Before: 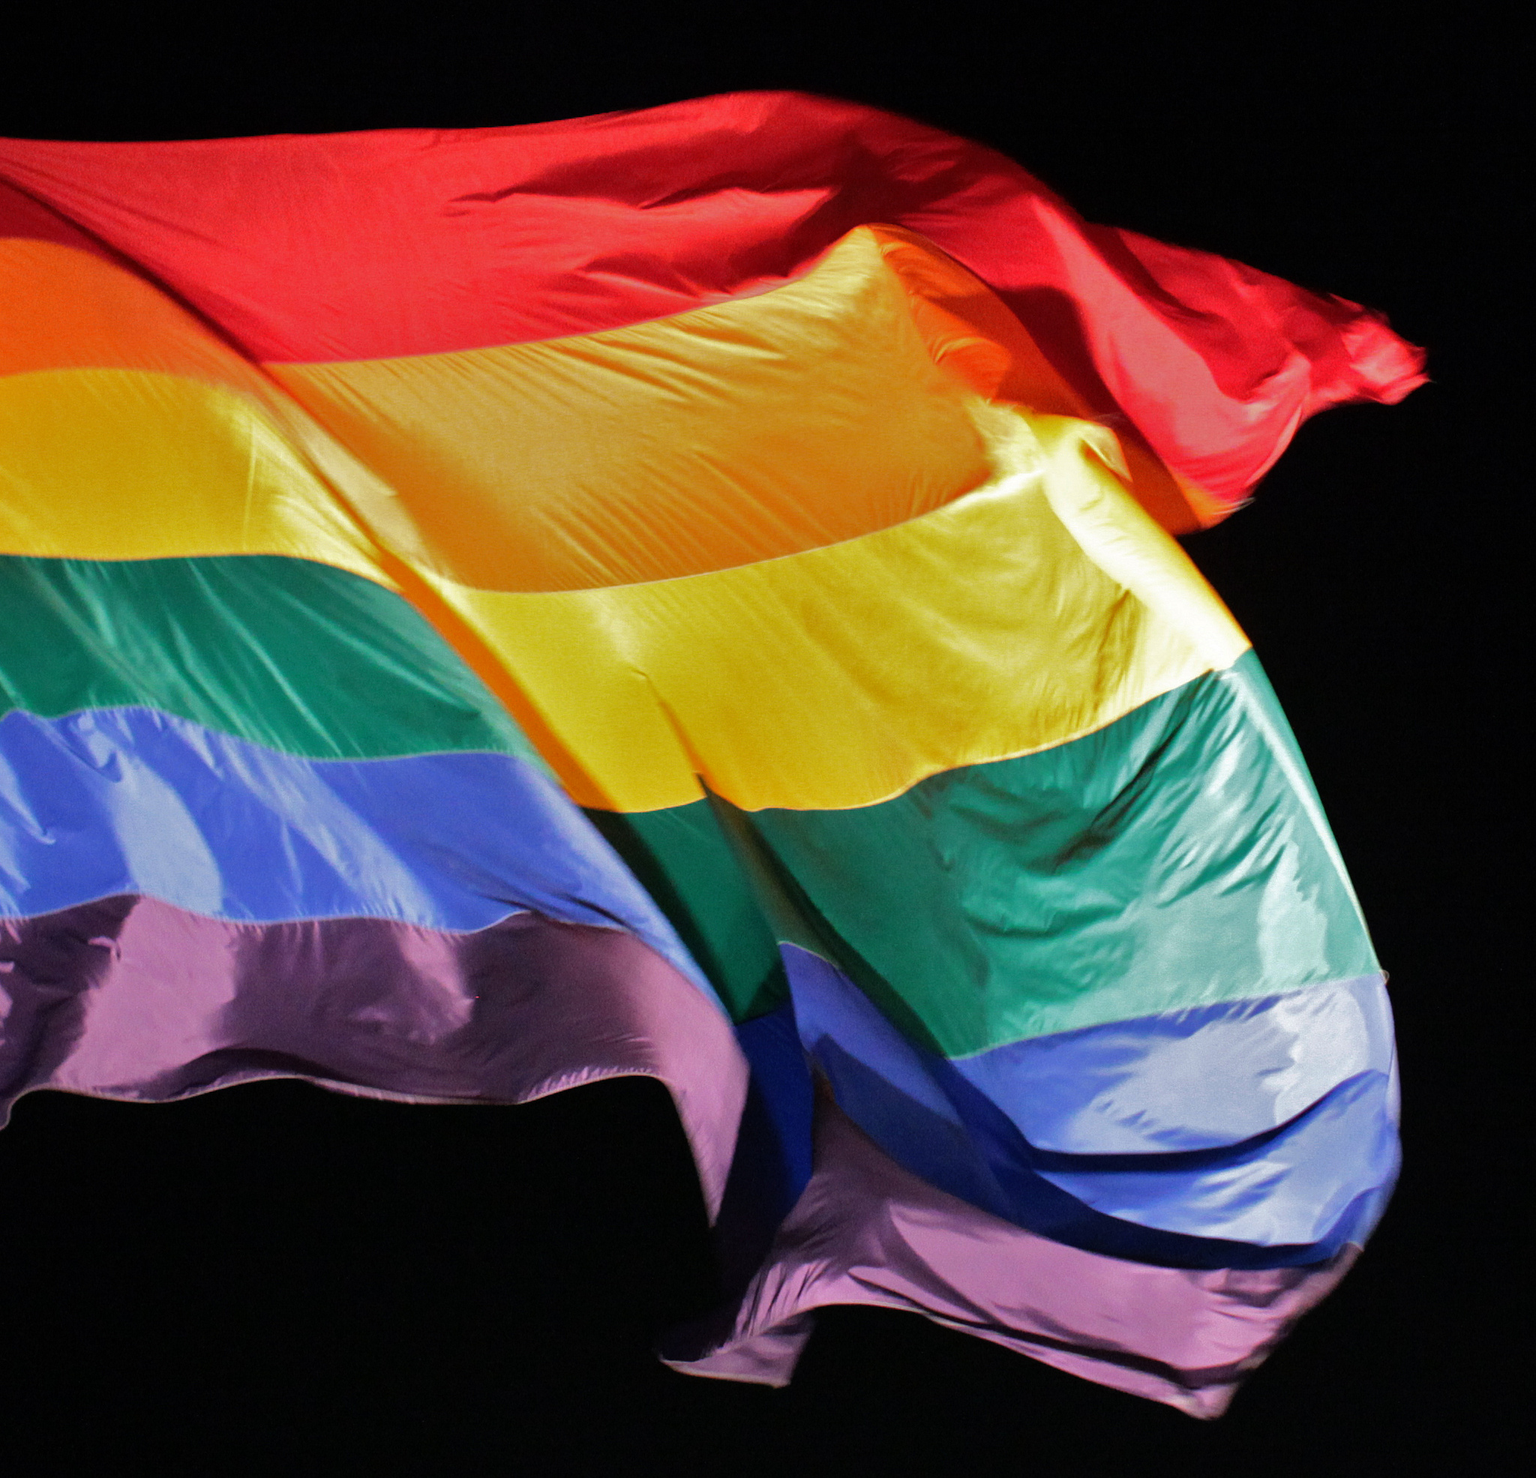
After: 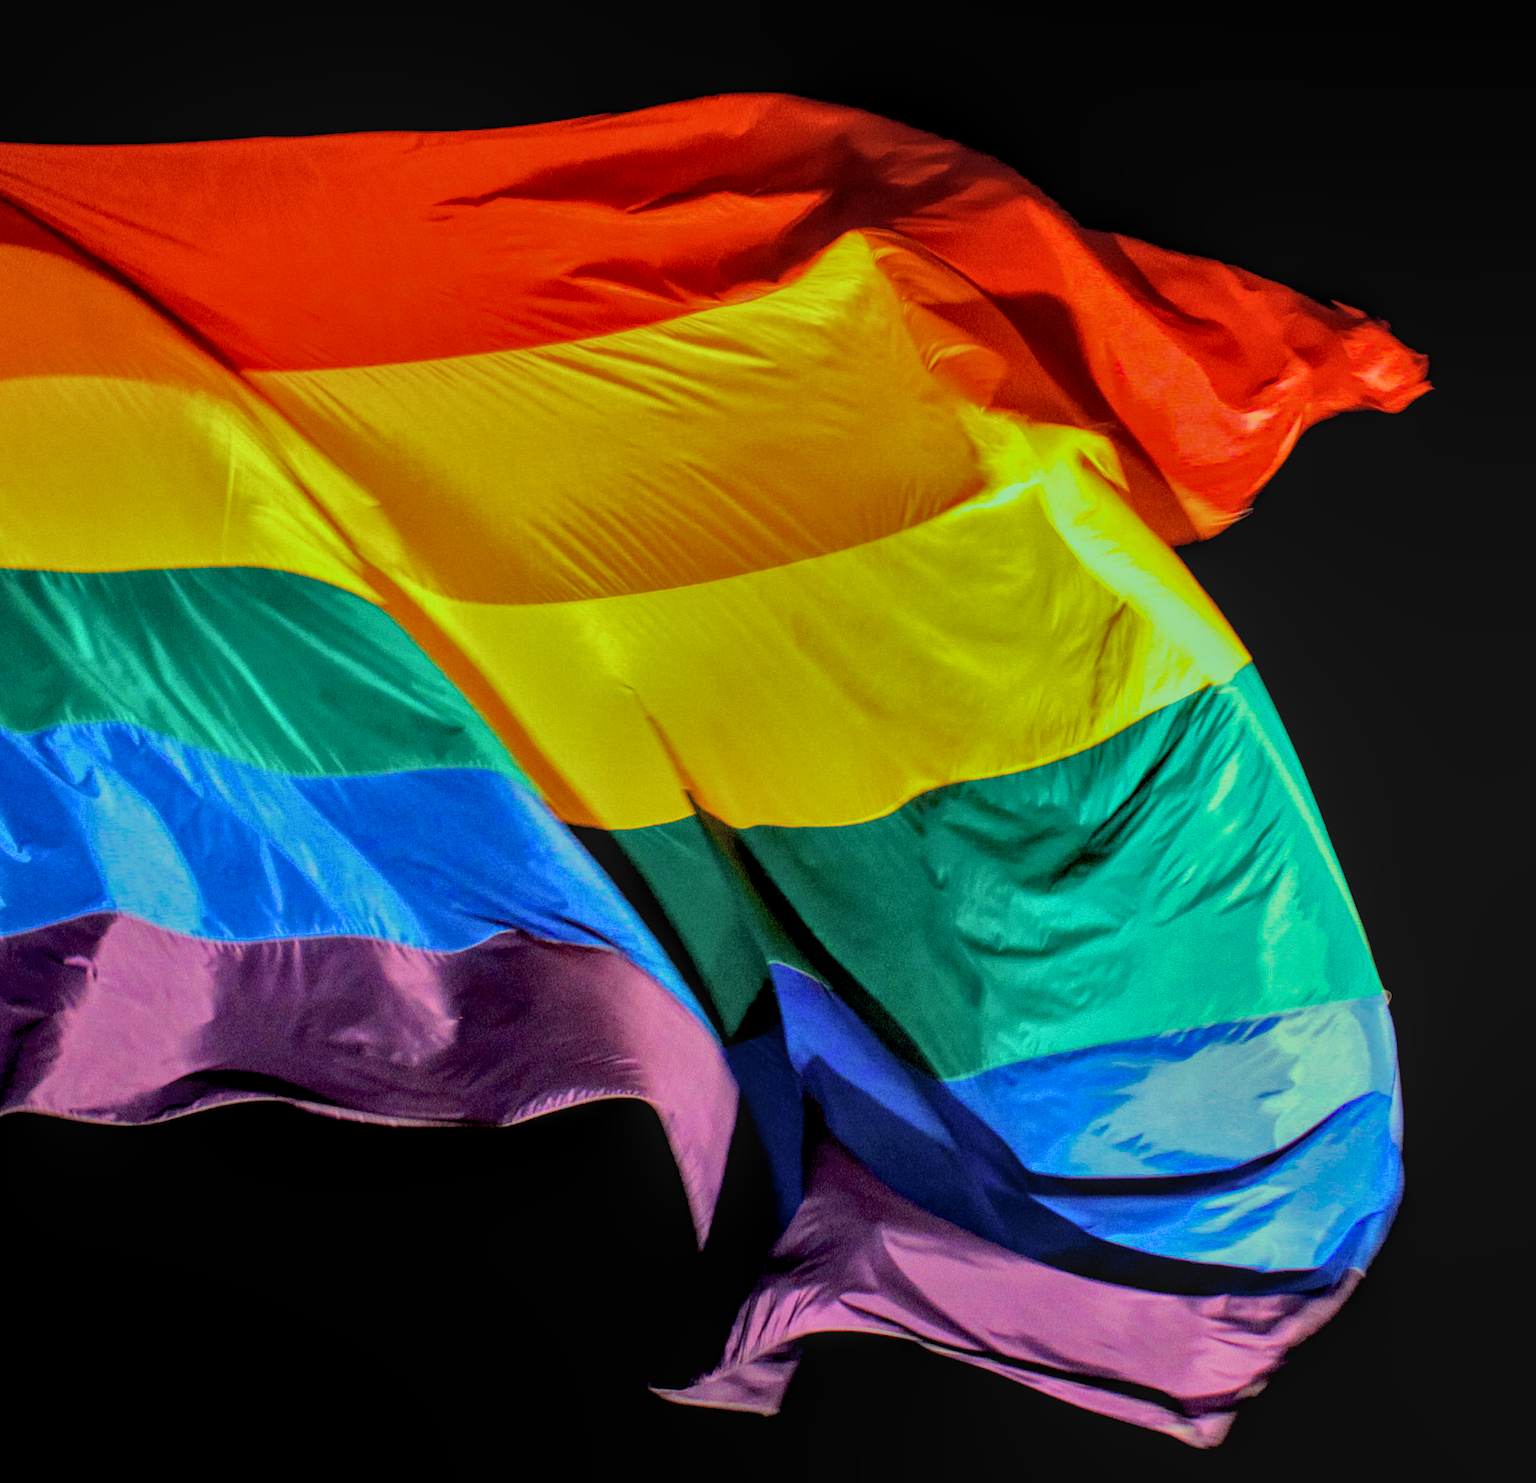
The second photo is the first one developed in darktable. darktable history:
local contrast: highlights 76%, shadows 55%, detail 176%, midtone range 0.208
shadows and highlights: shadows 11.07, white point adjustment 1.24, soften with gaussian
crop: left 1.691%, right 0.284%, bottom 1.662%
filmic rgb: middle gray luminance 3.38%, black relative exposure -5.89 EV, white relative exposure 6.34 EV, dynamic range scaling 21.83%, target black luminance 0%, hardness 2.28, latitude 46.54%, contrast 0.775, highlights saturation mix 99.02%, shadows ↔ highlights balance 0.024%, color science v6 (2022)
color balance rgb: highlights gain › luminance 15.239%, highlights gain › chroma 6.959%, highlights gain › hue 123.98°, linear chroma grading › global chroma 33.454%, perceptual saturation grading › global saturation 0.513%, perceptual saturation grading › highlights -19.976%, perceptual saturation grading › shadows 20.522%, perceptual brilliance grading › global brilliance -17.855%, perceptual brilliance grading › highlights 28.848%, global vibrance 20%
